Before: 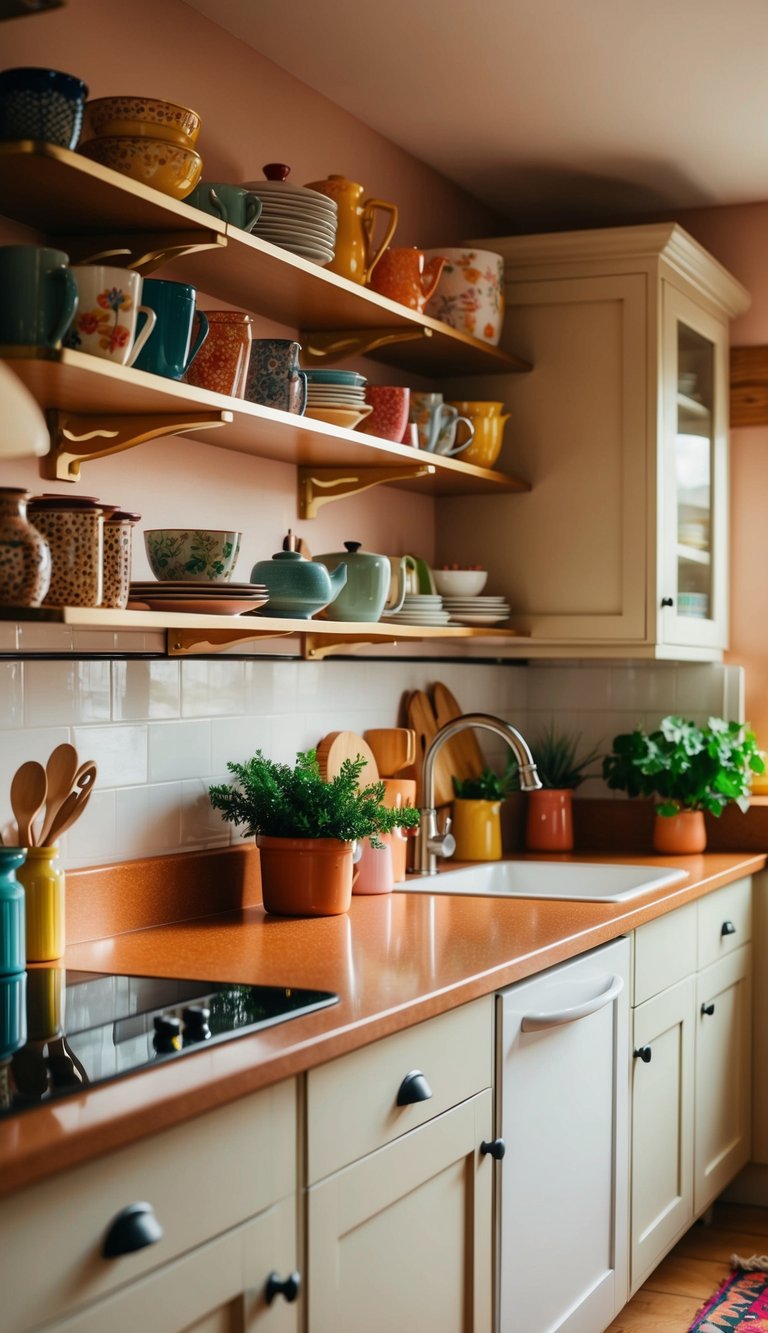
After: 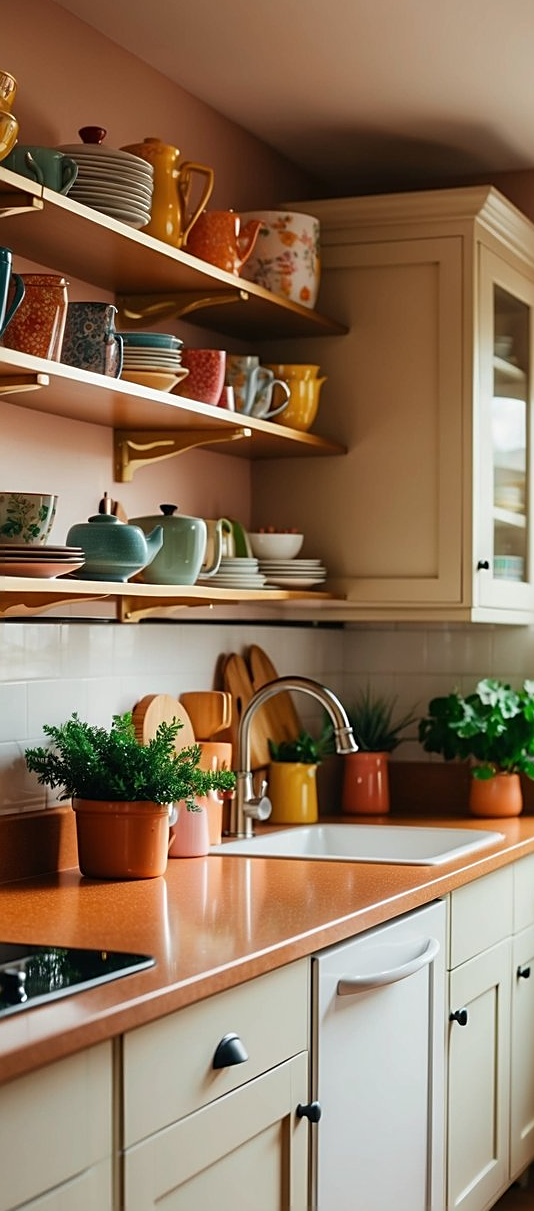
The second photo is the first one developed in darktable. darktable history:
sharpen: on, module defaults
color correction: highlights a* -0.137, highlights b* 0.137
crop and rotate: left 24.034%, top 2.838%, right 6.406%, bottom 6.299%
